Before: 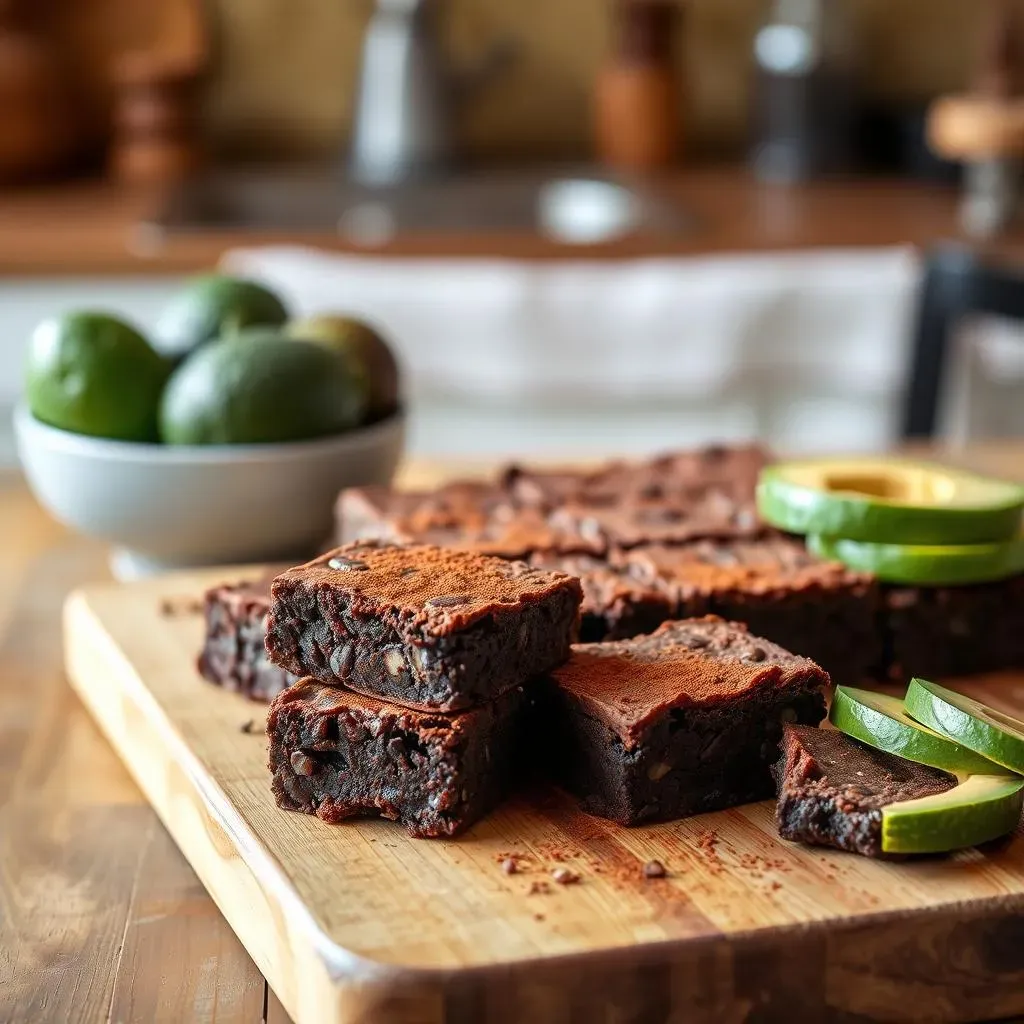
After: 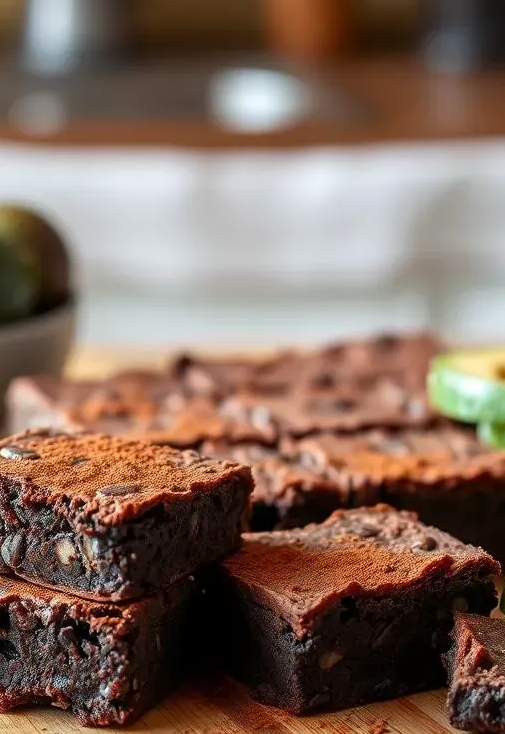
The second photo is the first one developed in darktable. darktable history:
crop: left 32.215%, top 10.926%, right 18.424%, bottom 17.365%
tone equalizer: smoothing diameter 24.9%, edges refinement/feathering 6.42, preserve details guided filter
exposure: black level correction 0.001, compensate highlight preservation false
